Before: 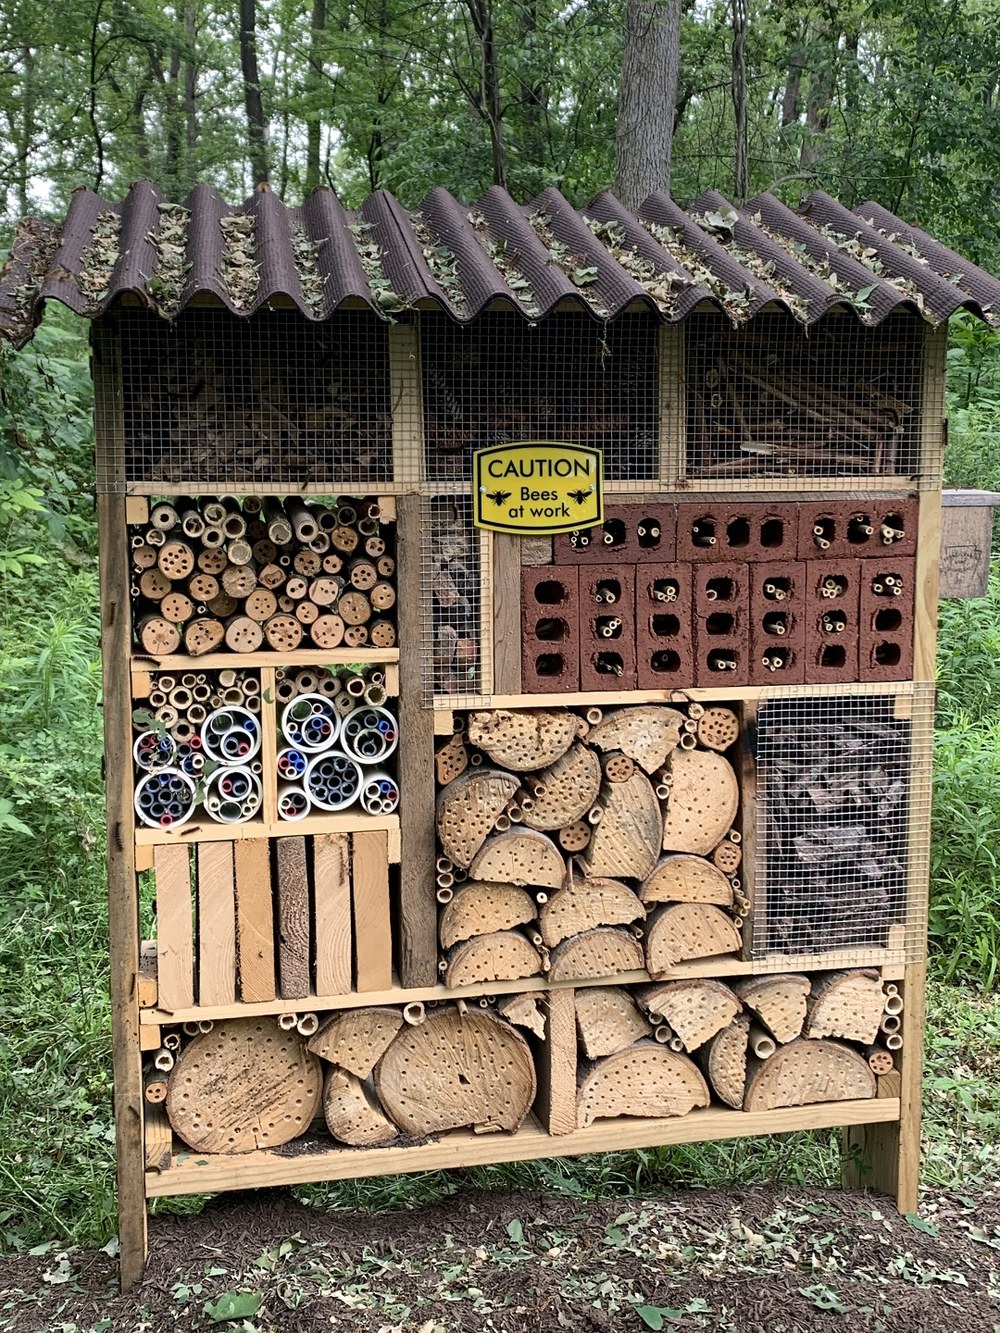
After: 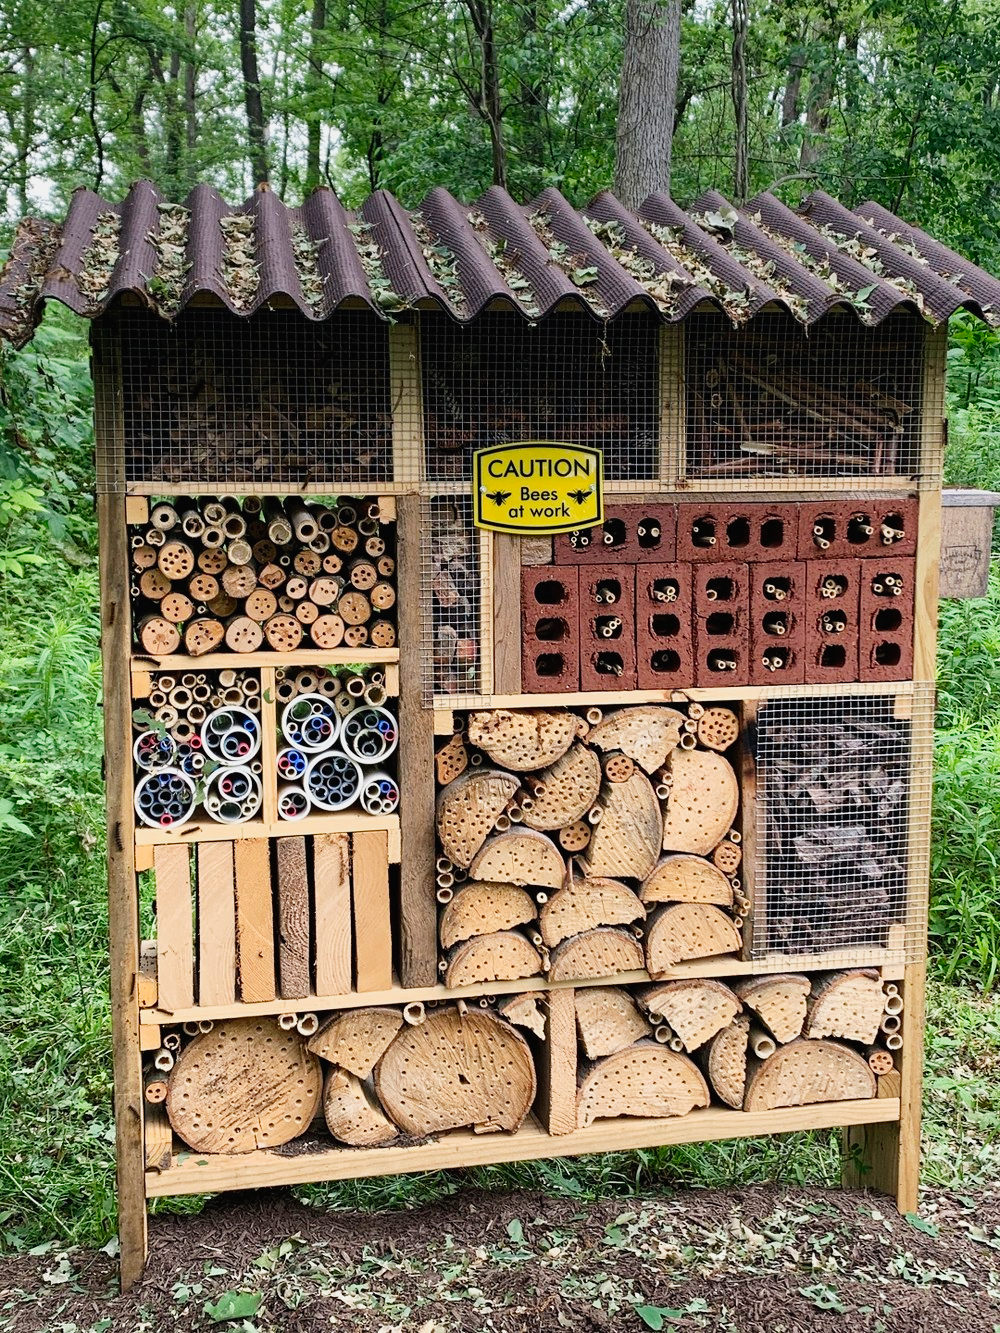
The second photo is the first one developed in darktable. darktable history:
tone curve: curves: ch0 [(0, 0.012) (0.052, 0.04) (0.107, 0.086) (0.269, 0.266) (0.471, 0.503) (0.731, 0.771) (0.921, 0.909) (0.999, 0.951)]; ch1 [(0, 0) (0.339, 0.298) (0.402, 0.363) (0.444, 0.415) (0.485, 0.469) (0.494, 0.493) (0.504, 0.501) (0.525, 0.534) (0.555, 0.593) (0.594, 0.648) (1, 1)]; ch2 [(0, 0) (0.48, 0.48) (0.504, 0.5) (0.535, 0.557) (0.581, 0.623) (0.649, 0.683) (0.824, 0.815) (1, 1)], preserve colors none
color balance rgb: perceptual saturation grading › global saturation 0.88%, perceptual brilliance grading › global brilliance 2.596%, perceptual brilliance grading › highlights -2.411%, perceptual brilliance grading › shadows 3.726%, global vibrance 14.284%
levels: levels [0, 0.499, 1]
